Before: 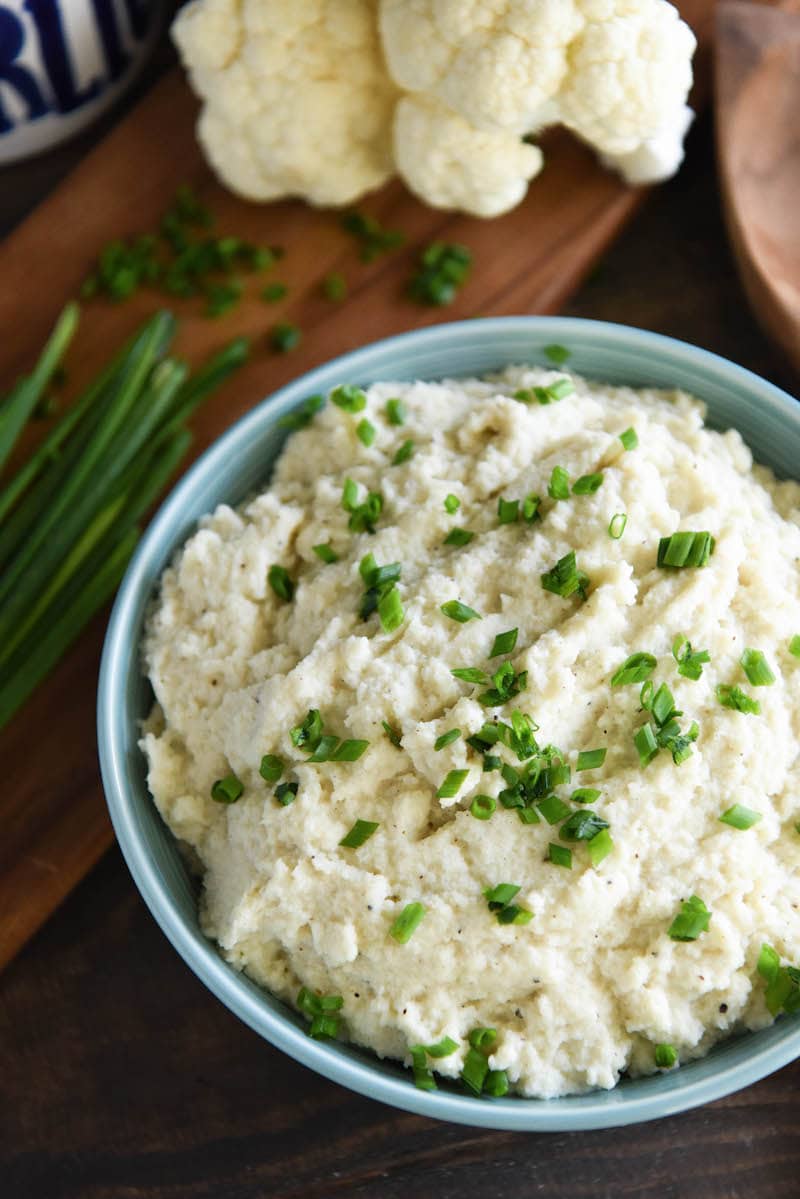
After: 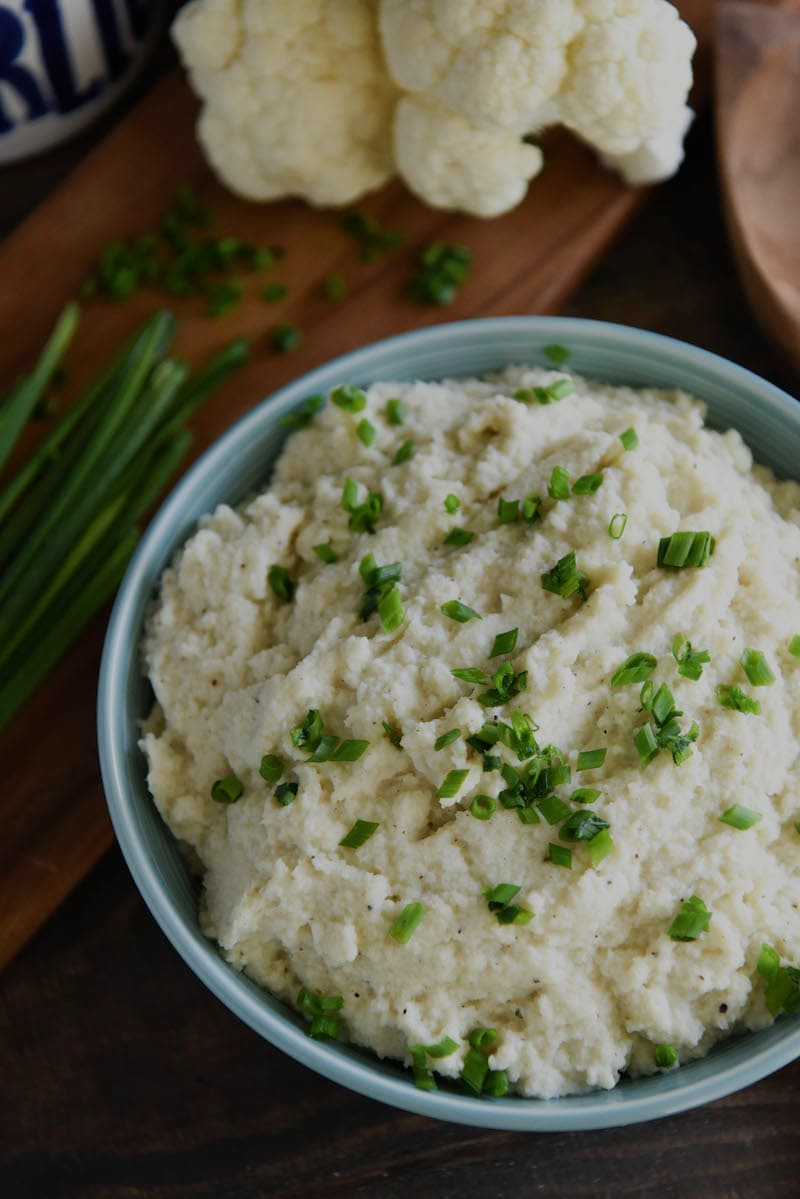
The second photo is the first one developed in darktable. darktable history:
exposure: black level correction 0, exposure -0.866 EV, compensate highlight preservation false
